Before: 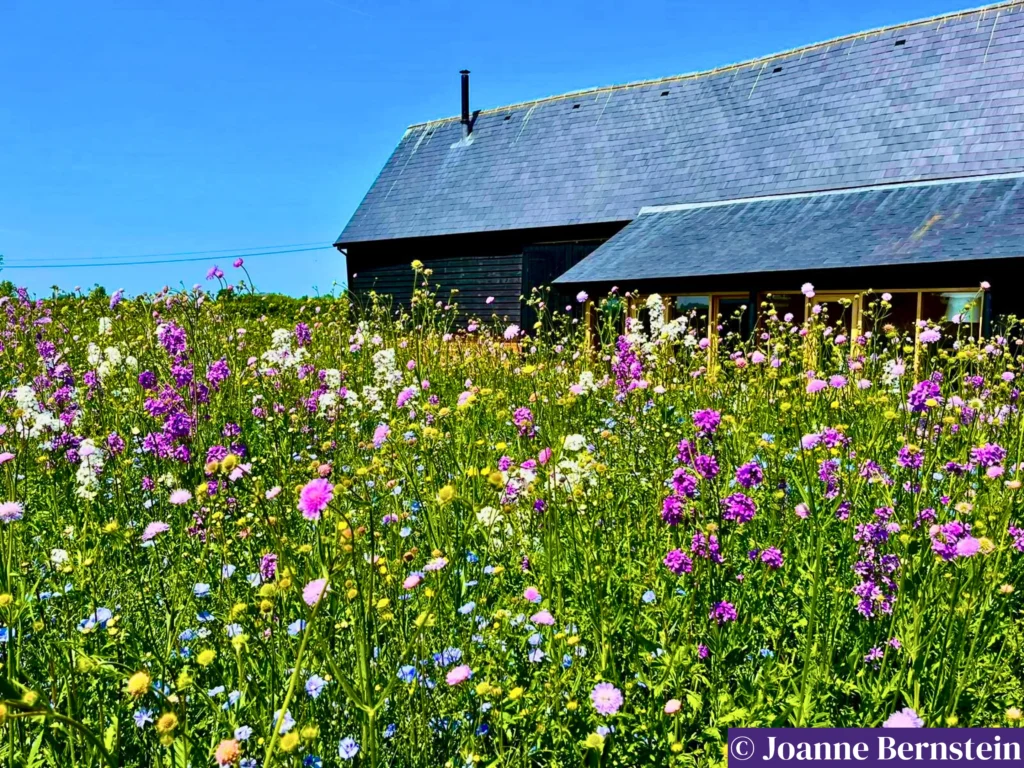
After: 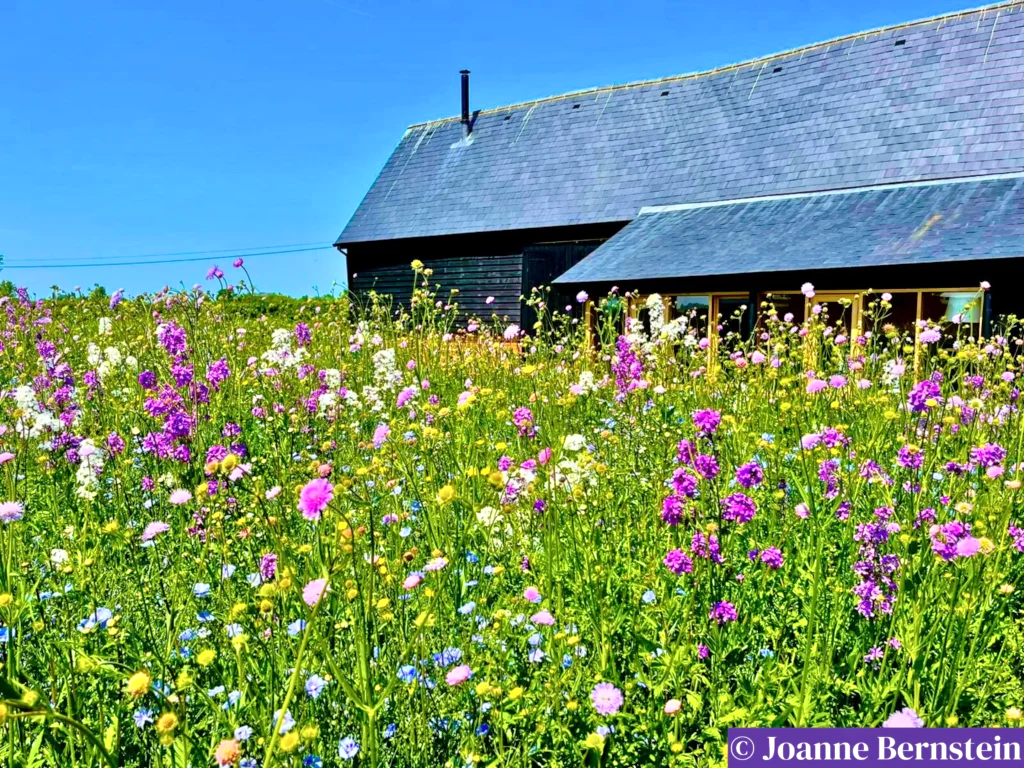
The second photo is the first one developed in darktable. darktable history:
tone equalizer: -7 EV 0.15 EV, -6 EV 0.6 EV, -5 EV 1.15 EV, -4 EV 1.33 EV, -3 EV 1.15 EV, -2 EV 0.6 EV, -1 EV 0.15 EV, mask exposure compensation -0.5 EV
rotate and perspective: automatic cropping original format, crop left 0, crop top 0
